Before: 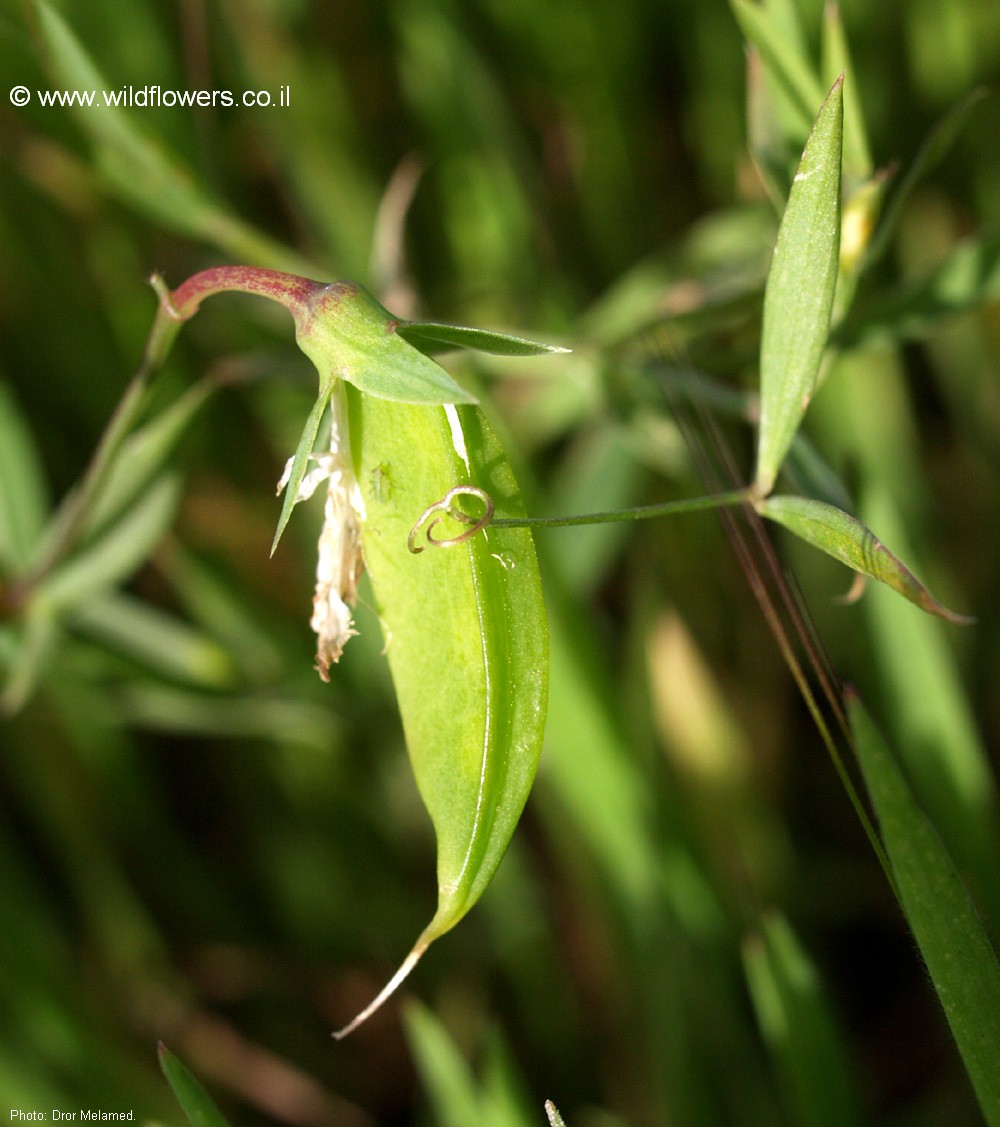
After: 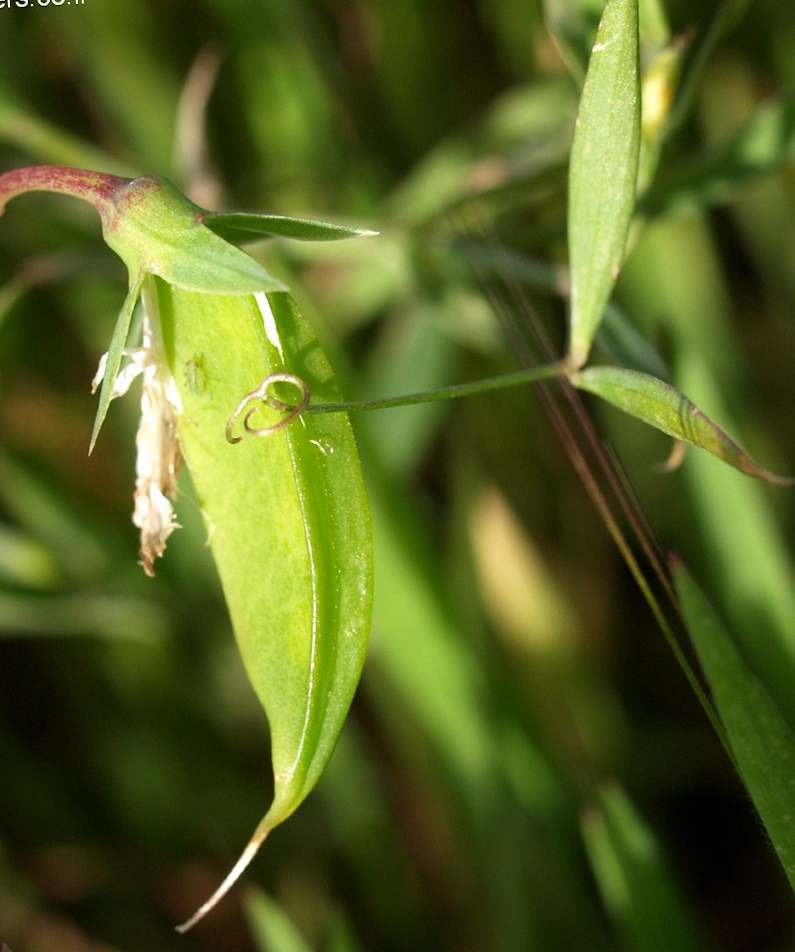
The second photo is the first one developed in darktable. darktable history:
crop and rotate: left 17.959%, top 5.771%, right 1.742%
rotate and perspective: rotation -3°, crop left 0.031, crop right 0.968, crop top 0.07, crop bottom 0.93
